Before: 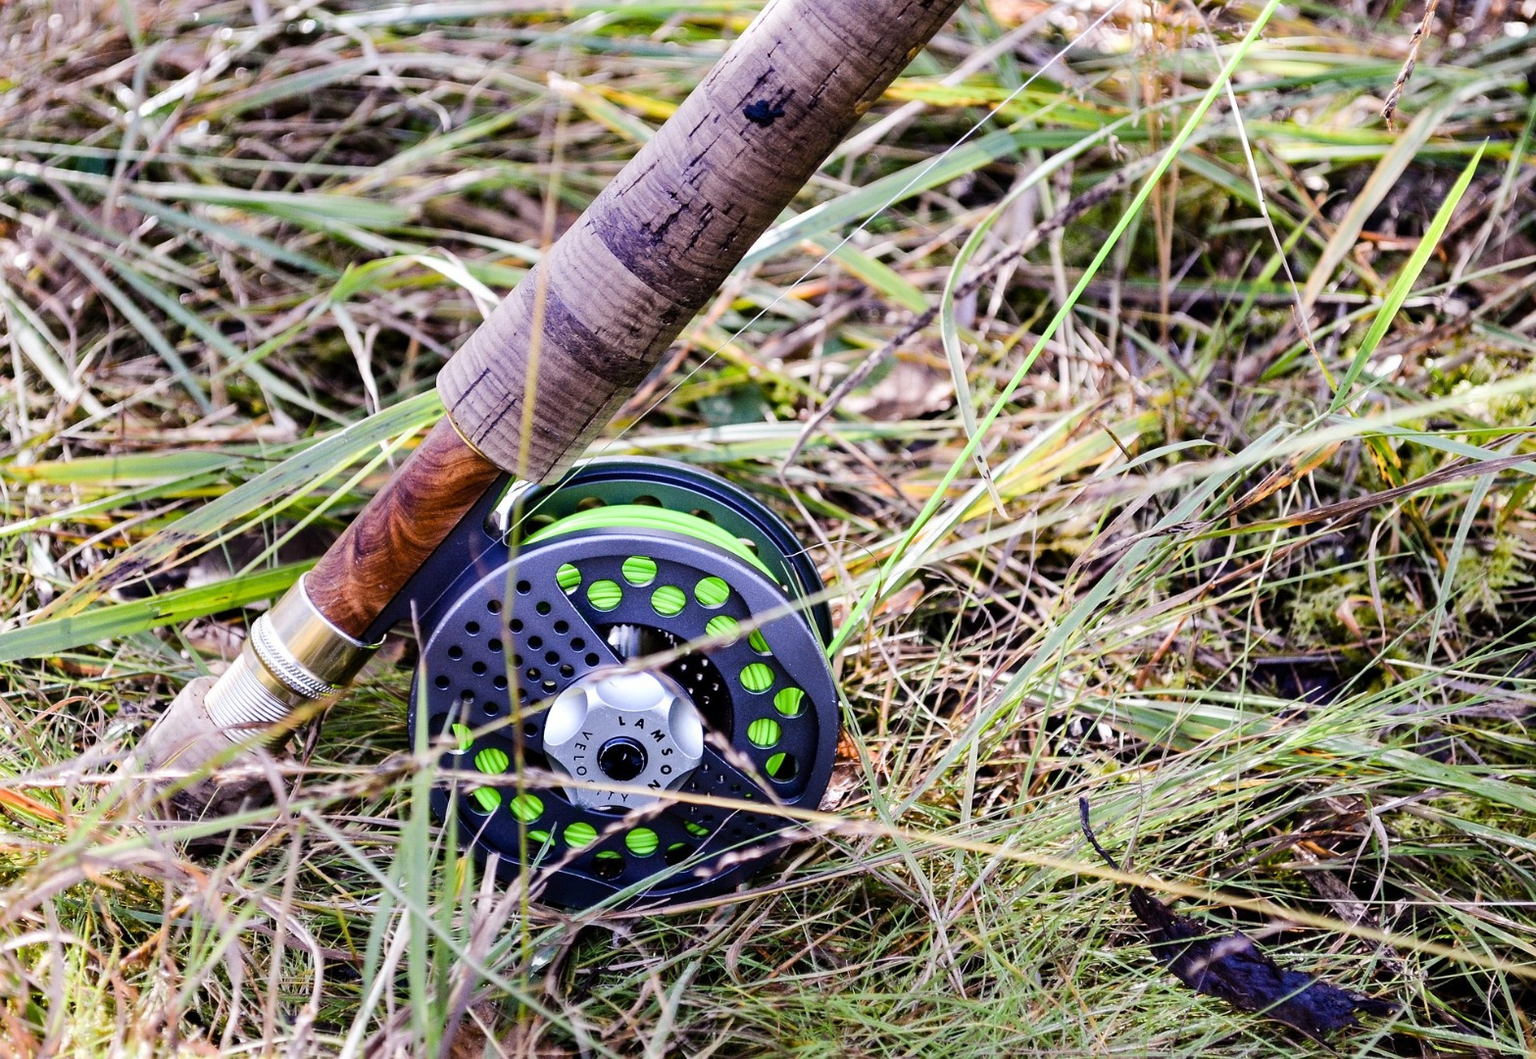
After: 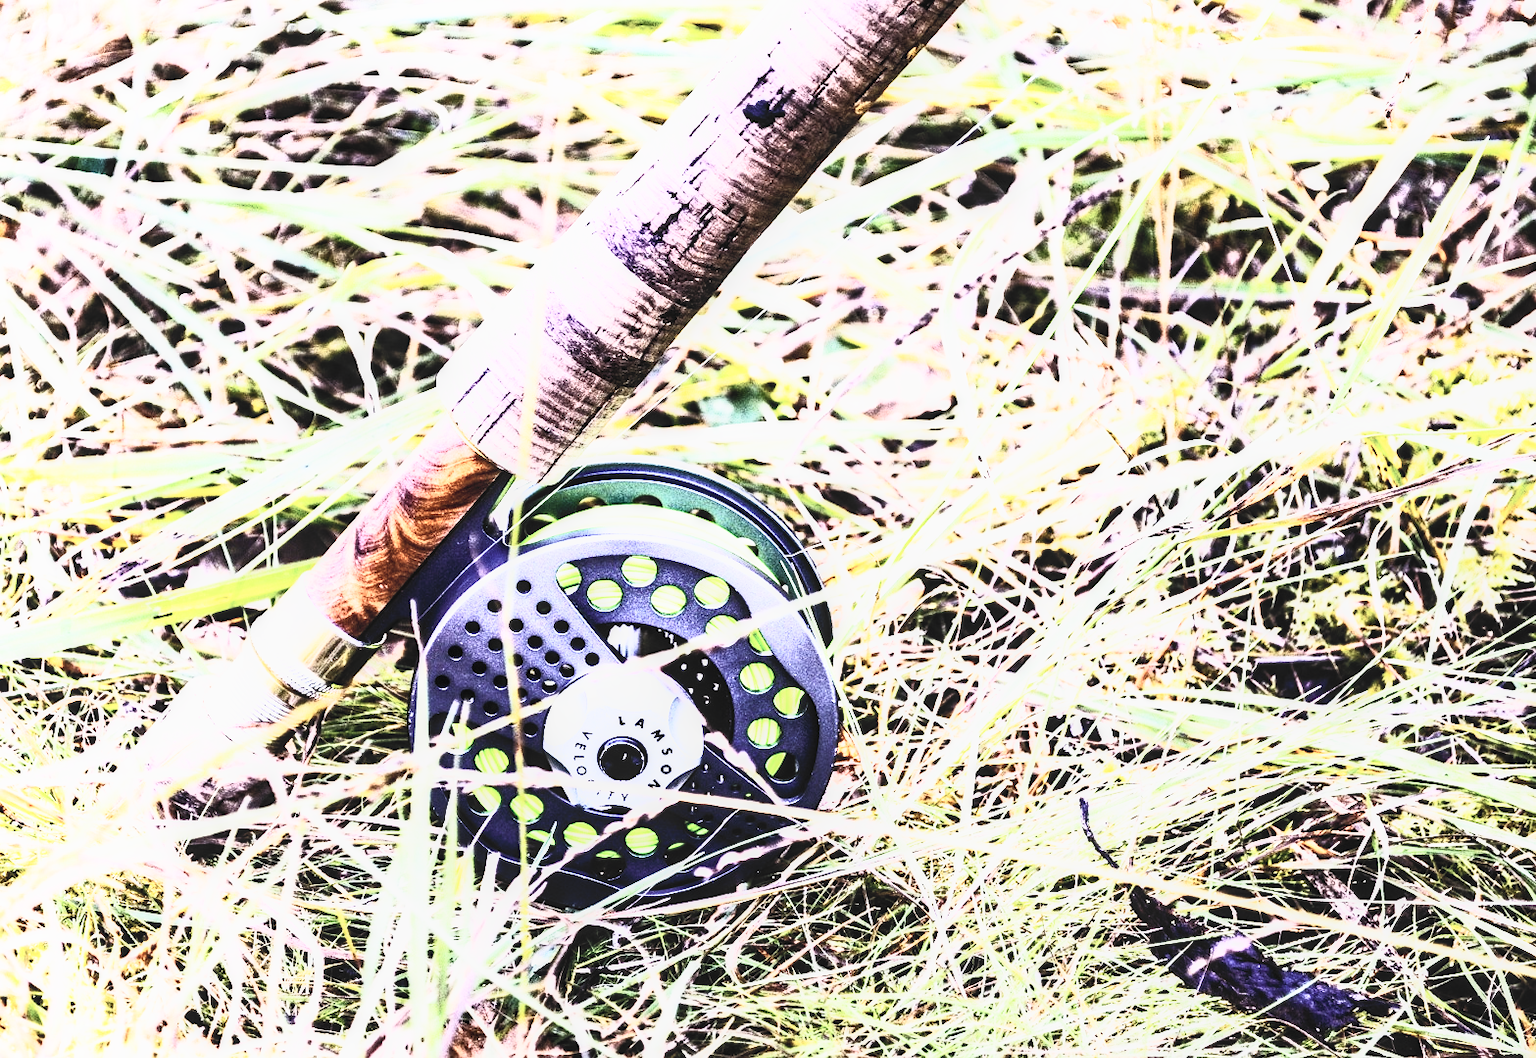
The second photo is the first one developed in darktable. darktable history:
contrast brightness saturation: contrast 0.57, brightness 0.57, saturation -0.34
local contrast: on, module defaults
tone equalizer: -8 EV -0.417 EV, -7 EV -0.389 EV, -6 EV -0.333 EV, -5 EV -0.222 EV, -3 EV 0.222 EV, -2 EV 0.333 EV, -1 EV 0.389 EV, +0 EV 0.417 EV, edges refinement/feathering 500, mask exposure compensation -1.25 EV, preserve details no
base curve: curves: ch0 [(0, 0) (0.007, 0.004) (0.027, 0.03) (0.046, 0.07) (0.207, 0.54) (0.442, 0.872) (0.673, 0.972) (1, 1)], preserve colors none
